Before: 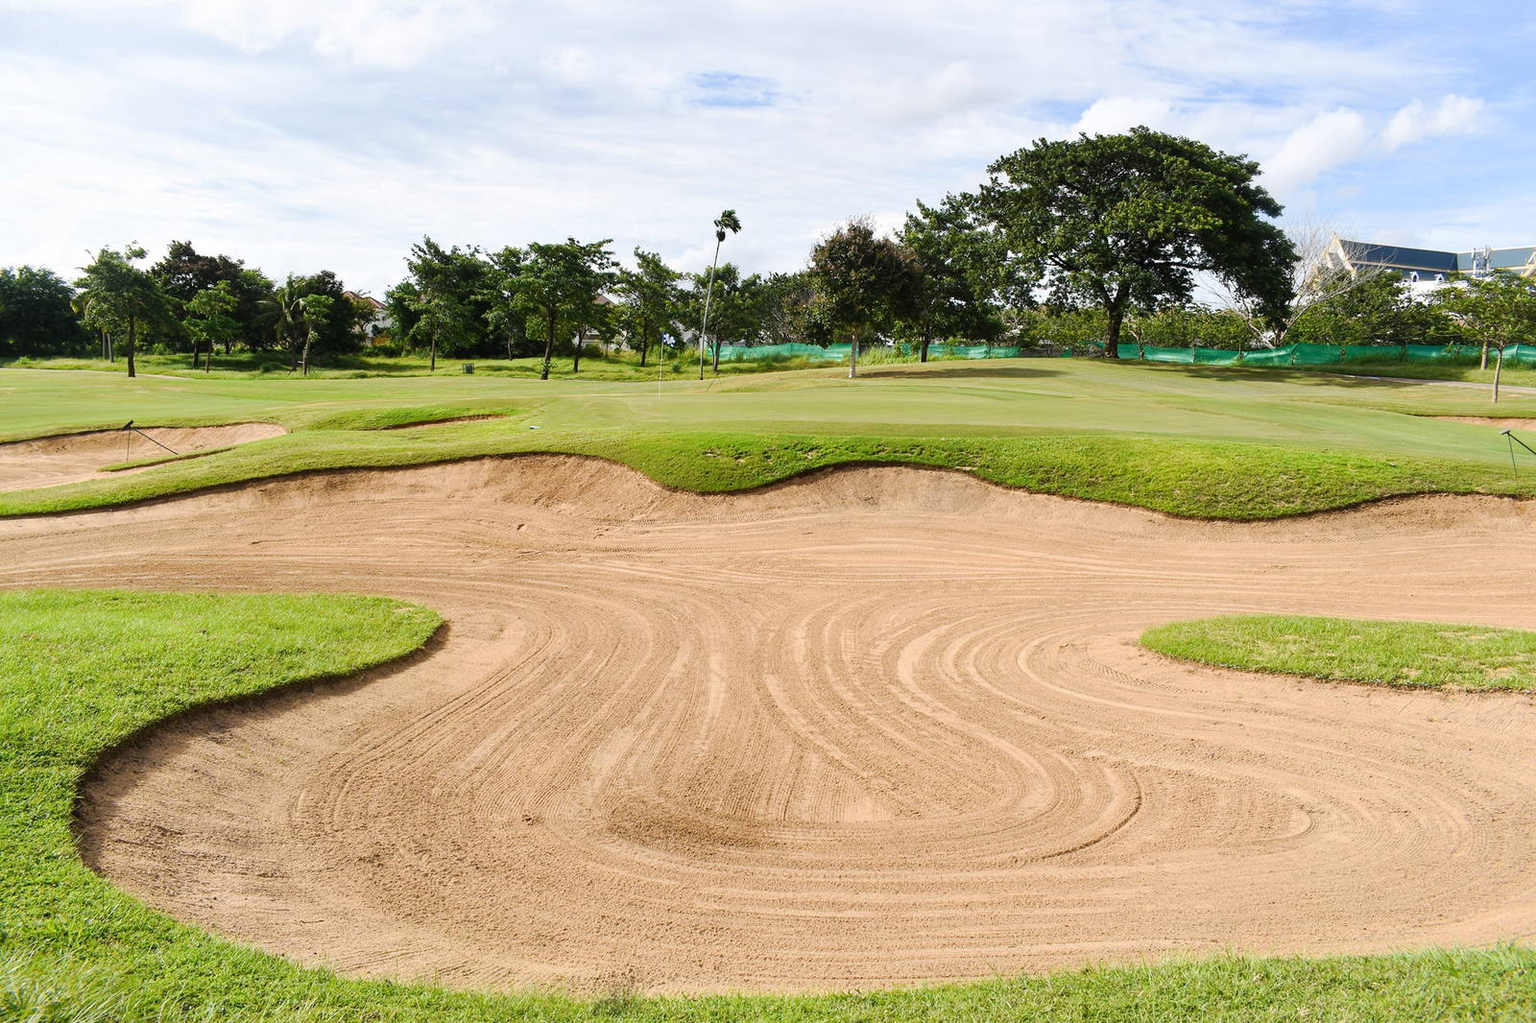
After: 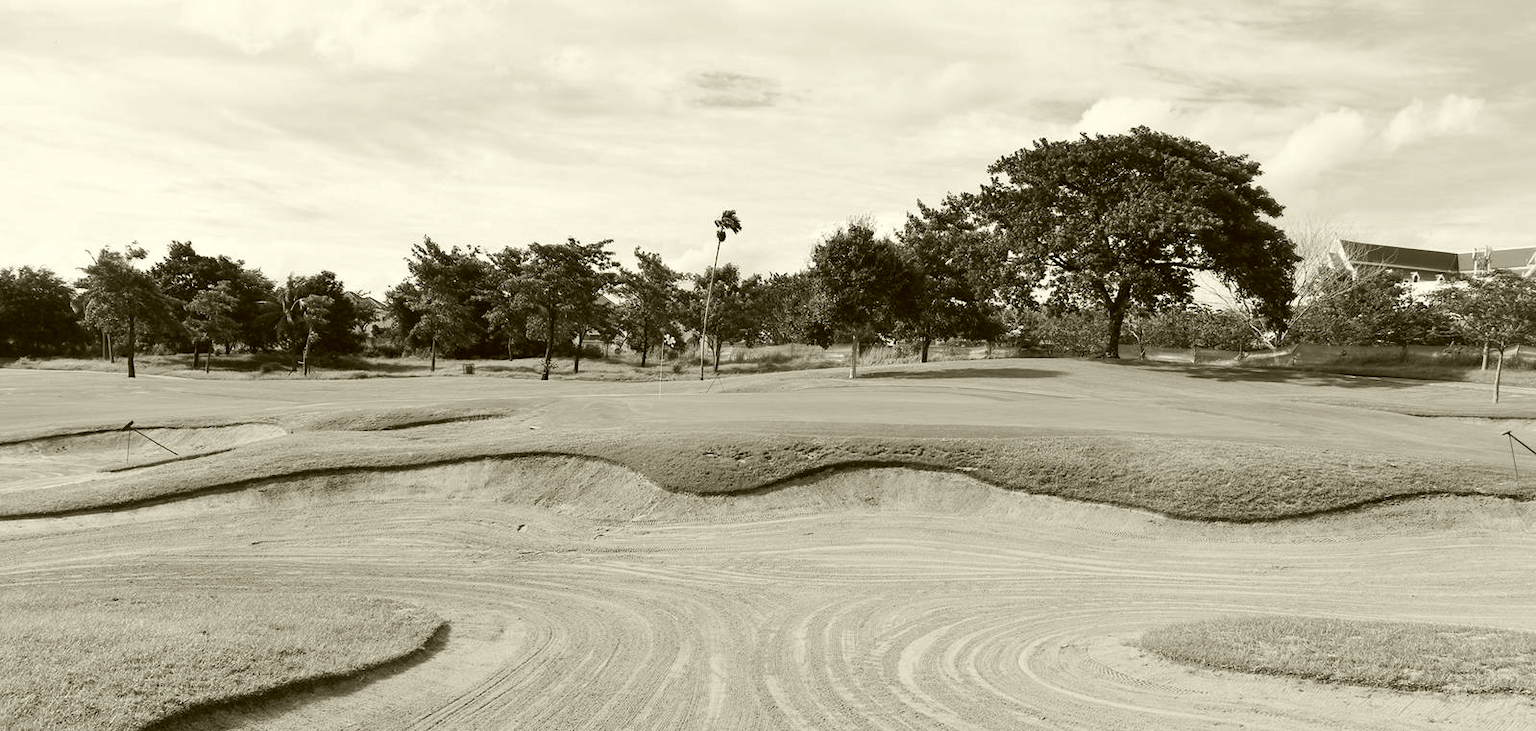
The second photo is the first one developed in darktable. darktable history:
contrast brightness saturation: saturation -1
color correction: highlights a* -1.43, highlights b* 10.12, shadows a* 0.395, shadows b* 19.35
crop: bottom 28.576%
tone curve: curves: ch0 [(0, 0) (0.003, 0.003) (0.011, 0.011) (0.025, 0.025) (0.044, 0.044) (0.069, 0.068) (0.1, 0.098) (0.136, 0.134) (0.177, 0.175) (0.224, 0.221) (0.277, 0.273) (0.335, 0.331) (0.399, 0.394) (0.468, 0.462) (0.543, 0.543) (0.623, 0.623) (0.709, 0.709) (0.801, 0.801) (0.898, 0.898) (1, 1)], preserve colors none
